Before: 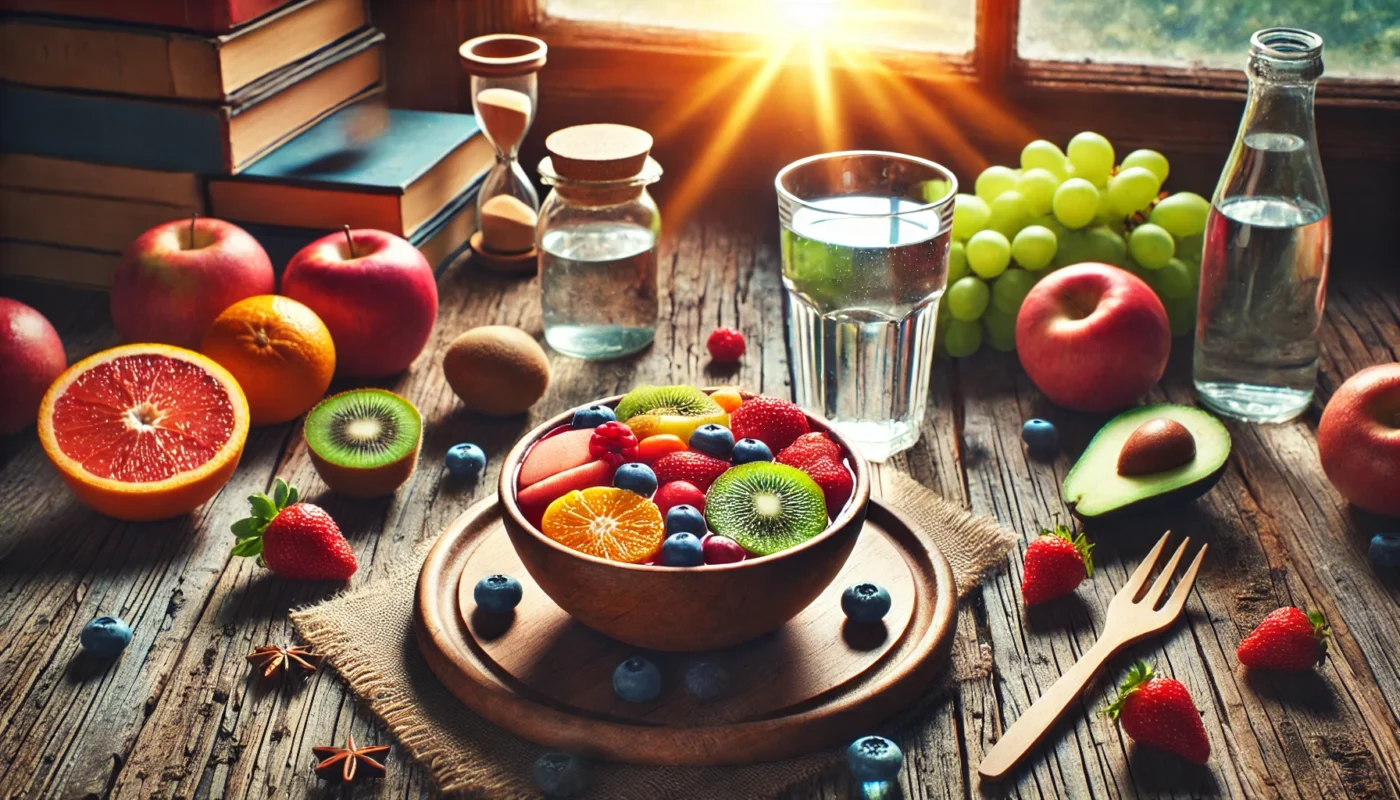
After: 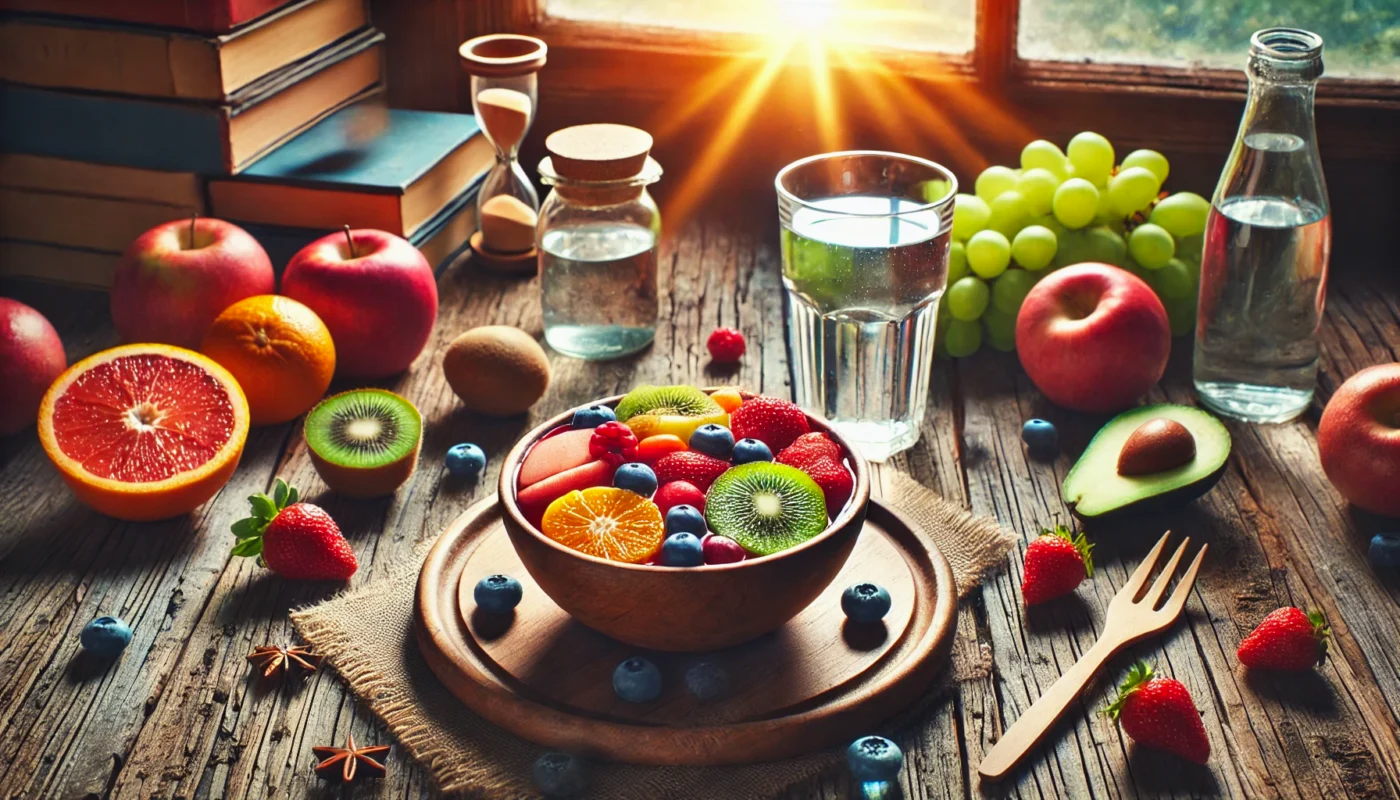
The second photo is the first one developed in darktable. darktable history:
contrast brightness saturation: contrast -0.024, brightness -0.011, saturation 0.034
